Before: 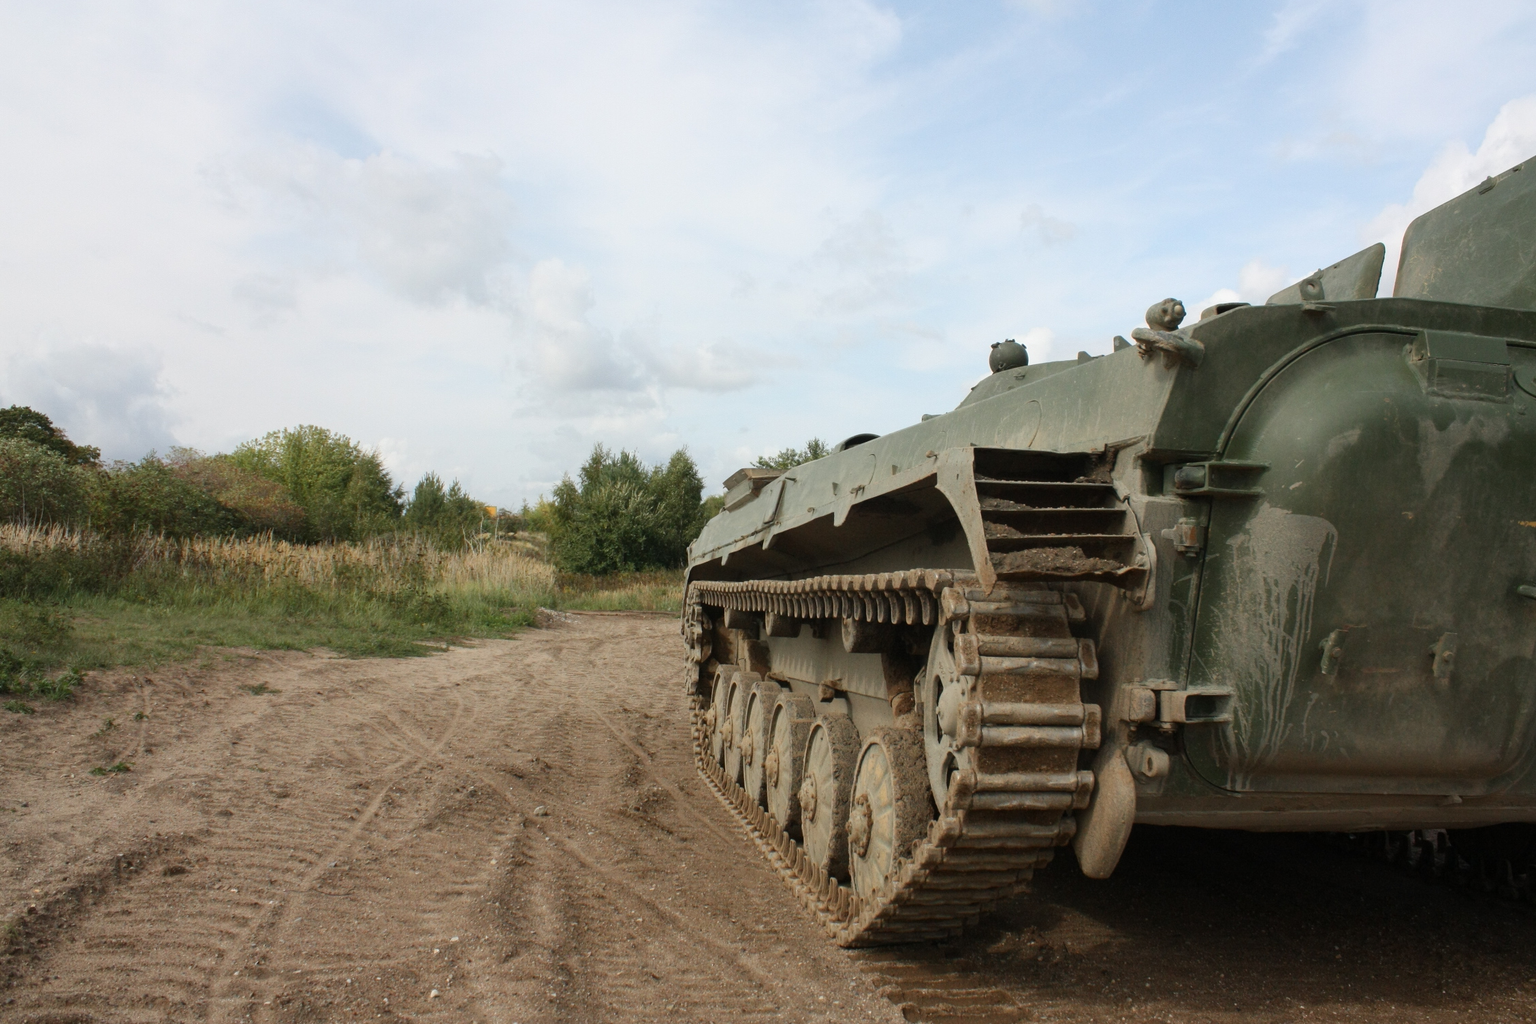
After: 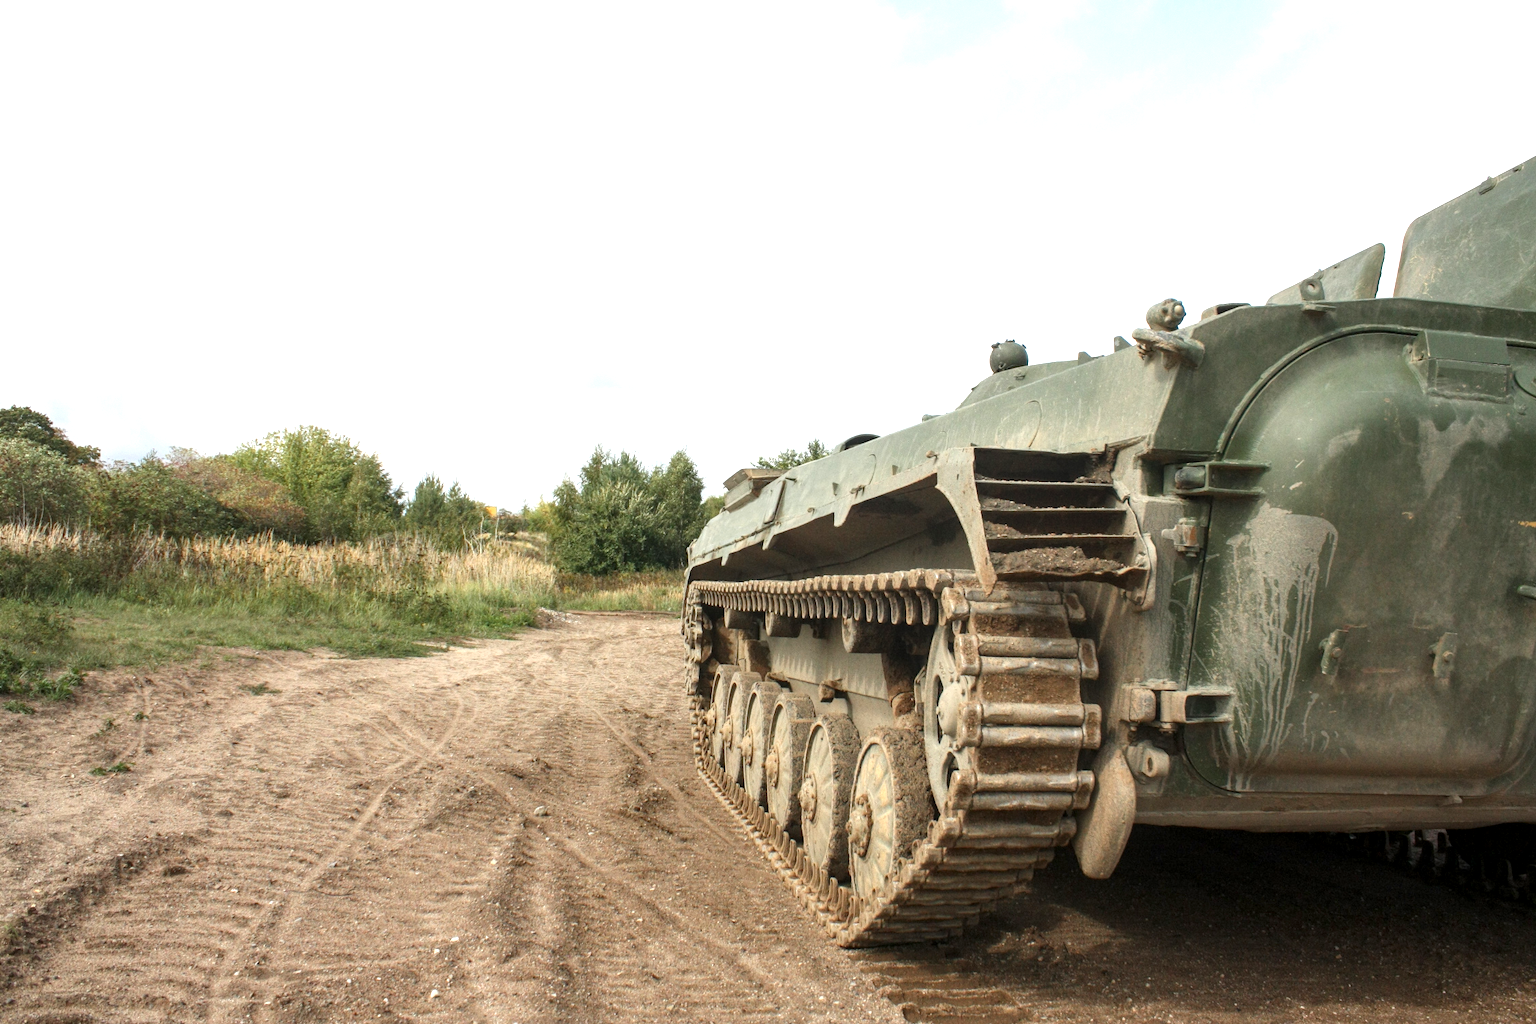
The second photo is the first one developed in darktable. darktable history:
local contrast: on, module defaults
exposure: exposure 0.95 EV, compensate highlight preservation false
